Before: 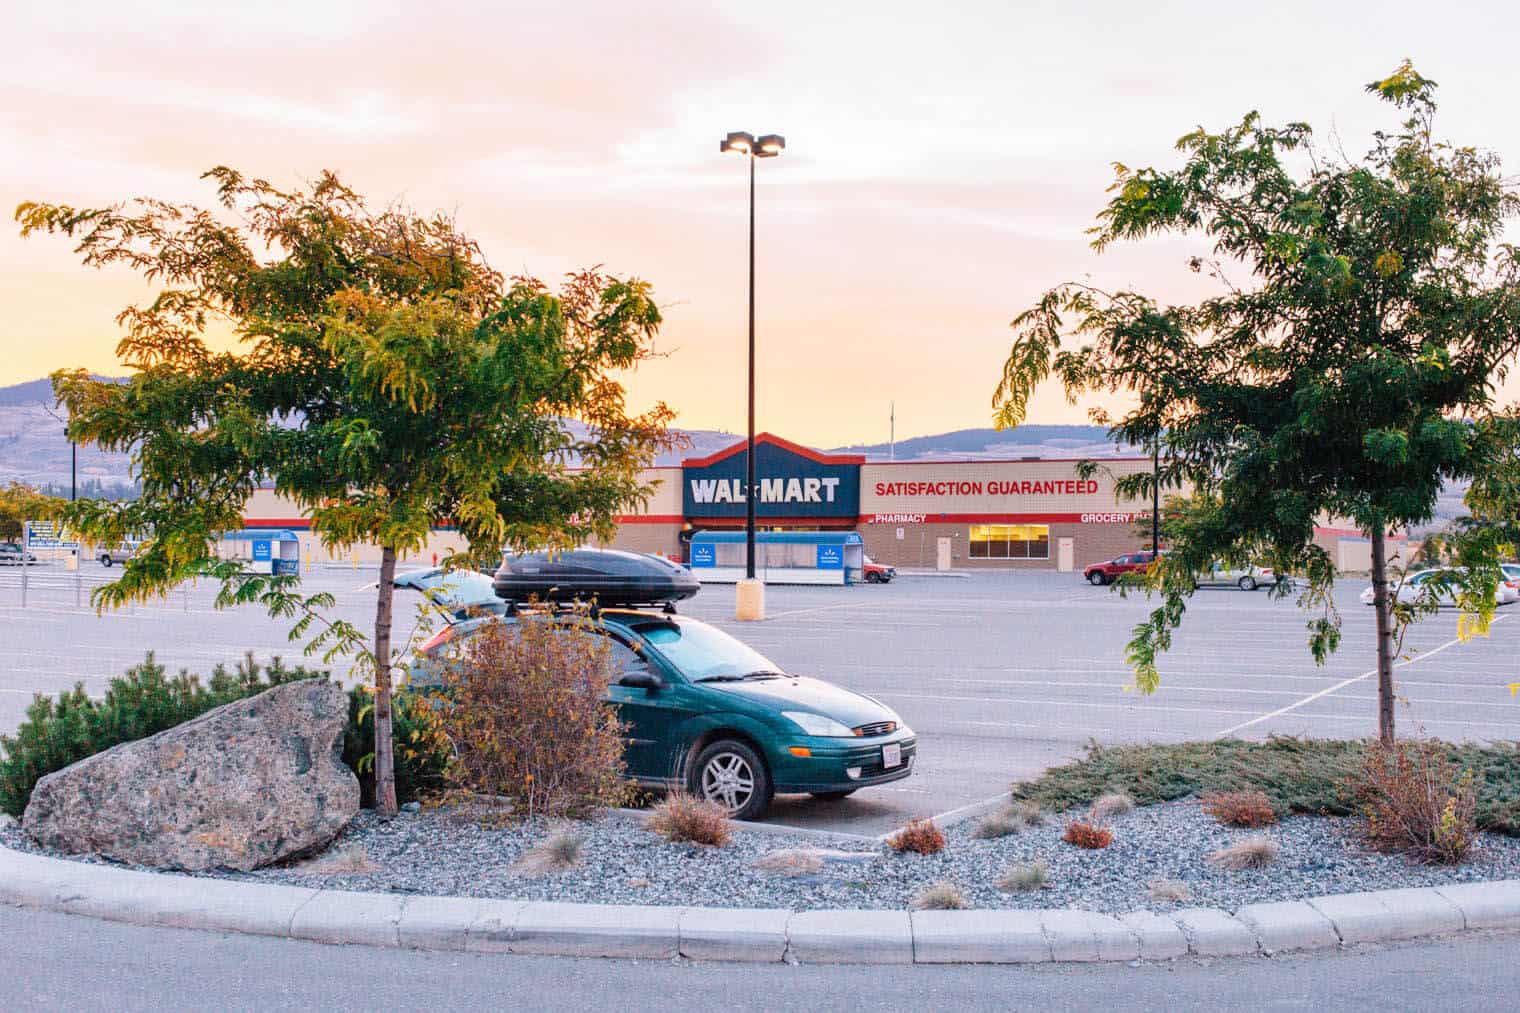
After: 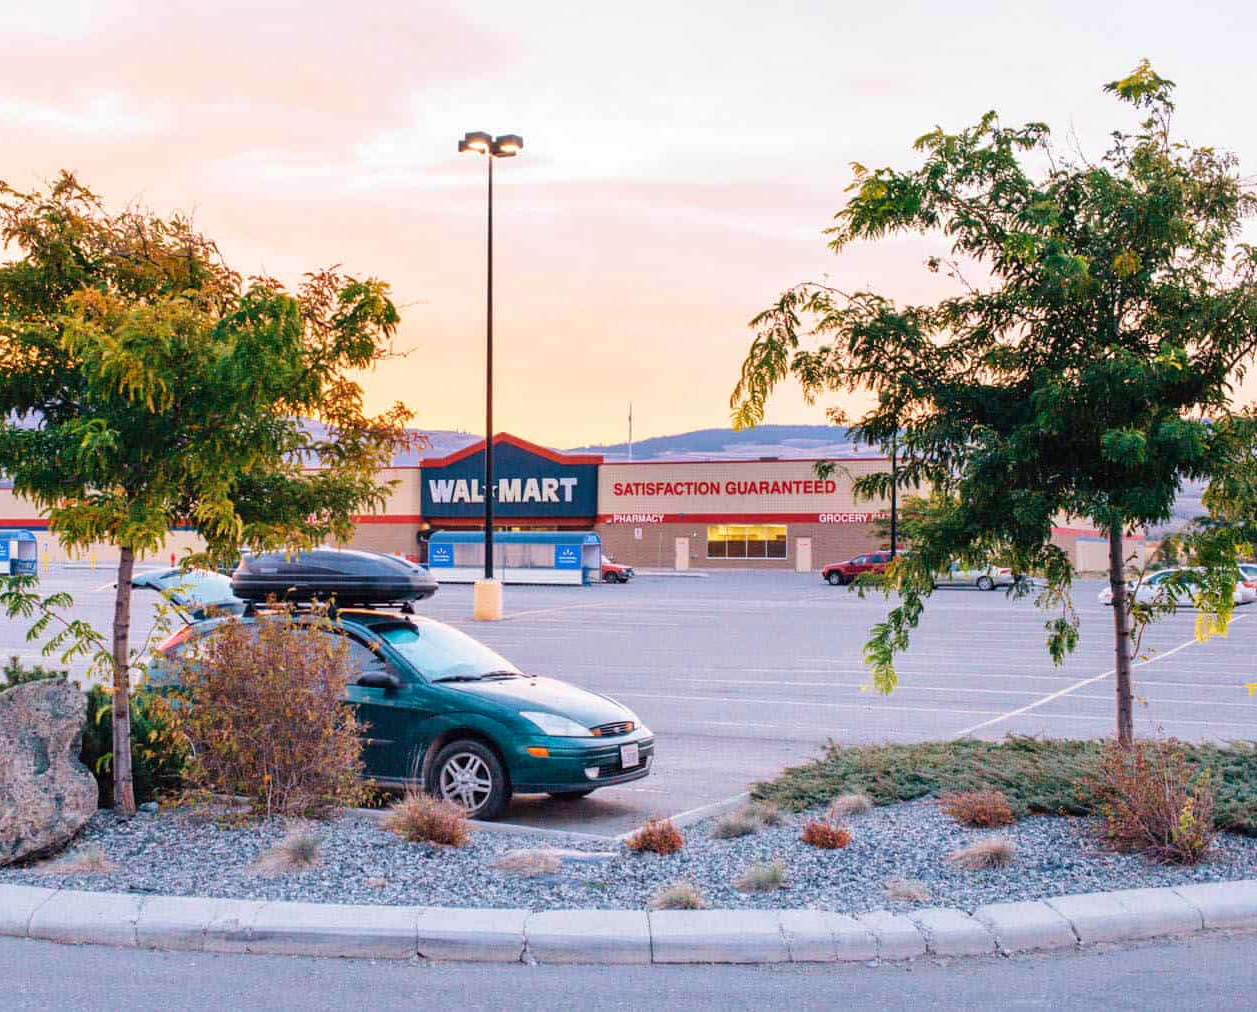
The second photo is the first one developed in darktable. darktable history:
velvia: on, module defaults
crop: left 17.275%, bottom 0.03%
